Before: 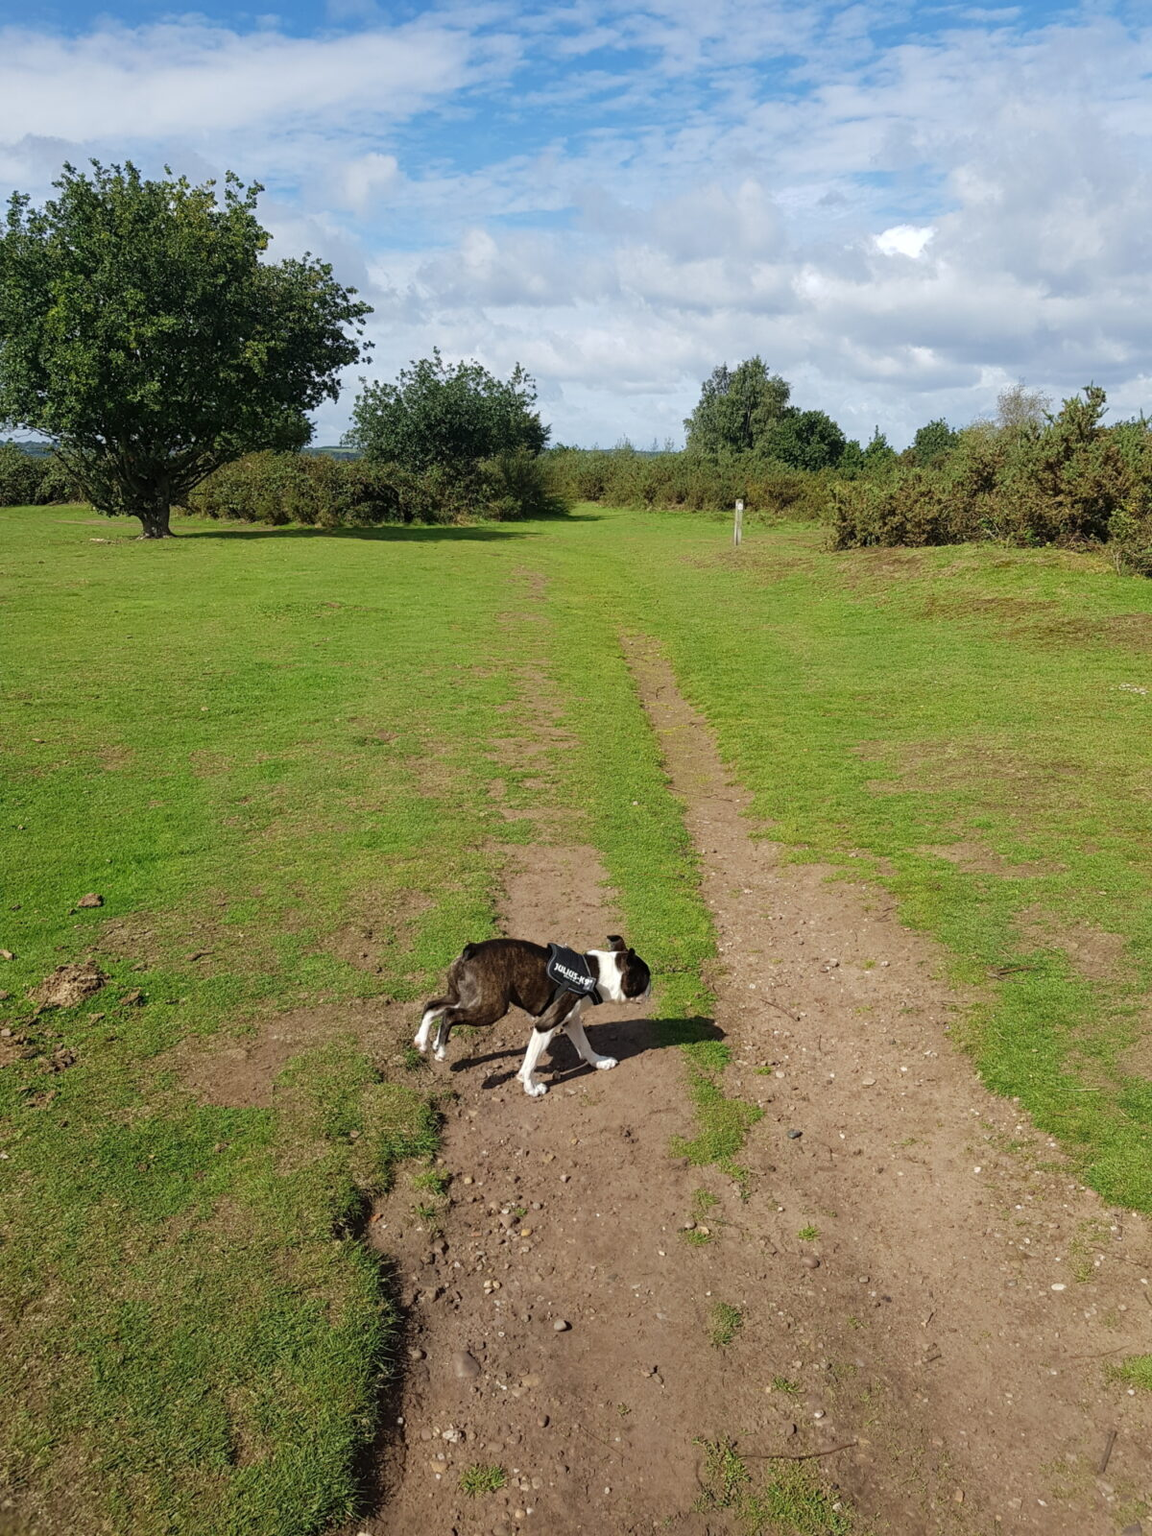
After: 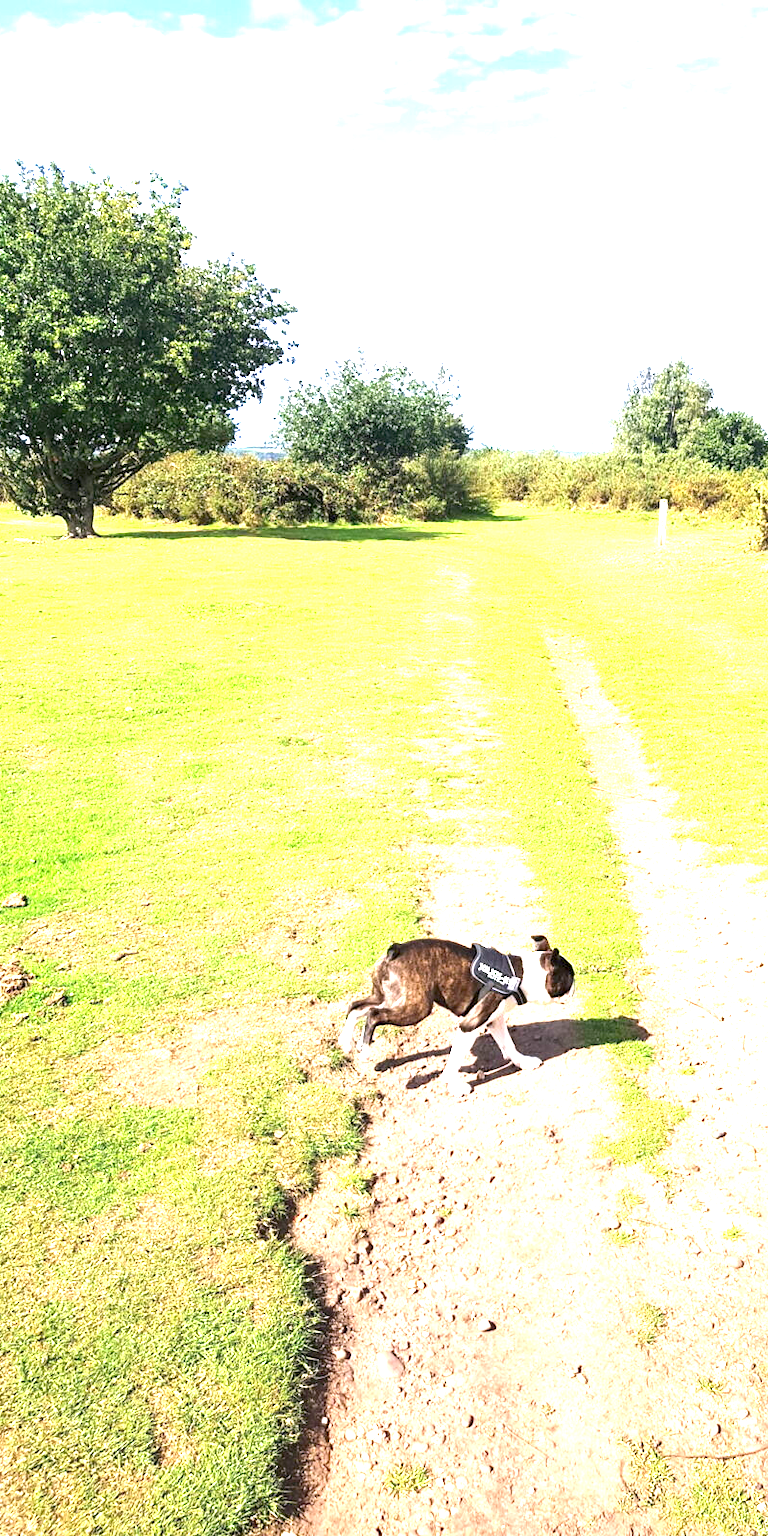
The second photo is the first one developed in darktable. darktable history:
crop and rotate: left 6.617%, right 26.717%
white balance: red 1.05, blue 1.072
exposure: black level correction 0.001, exposure 2.607 EV, compensate exposure bias true, compensate highlight preservation false
